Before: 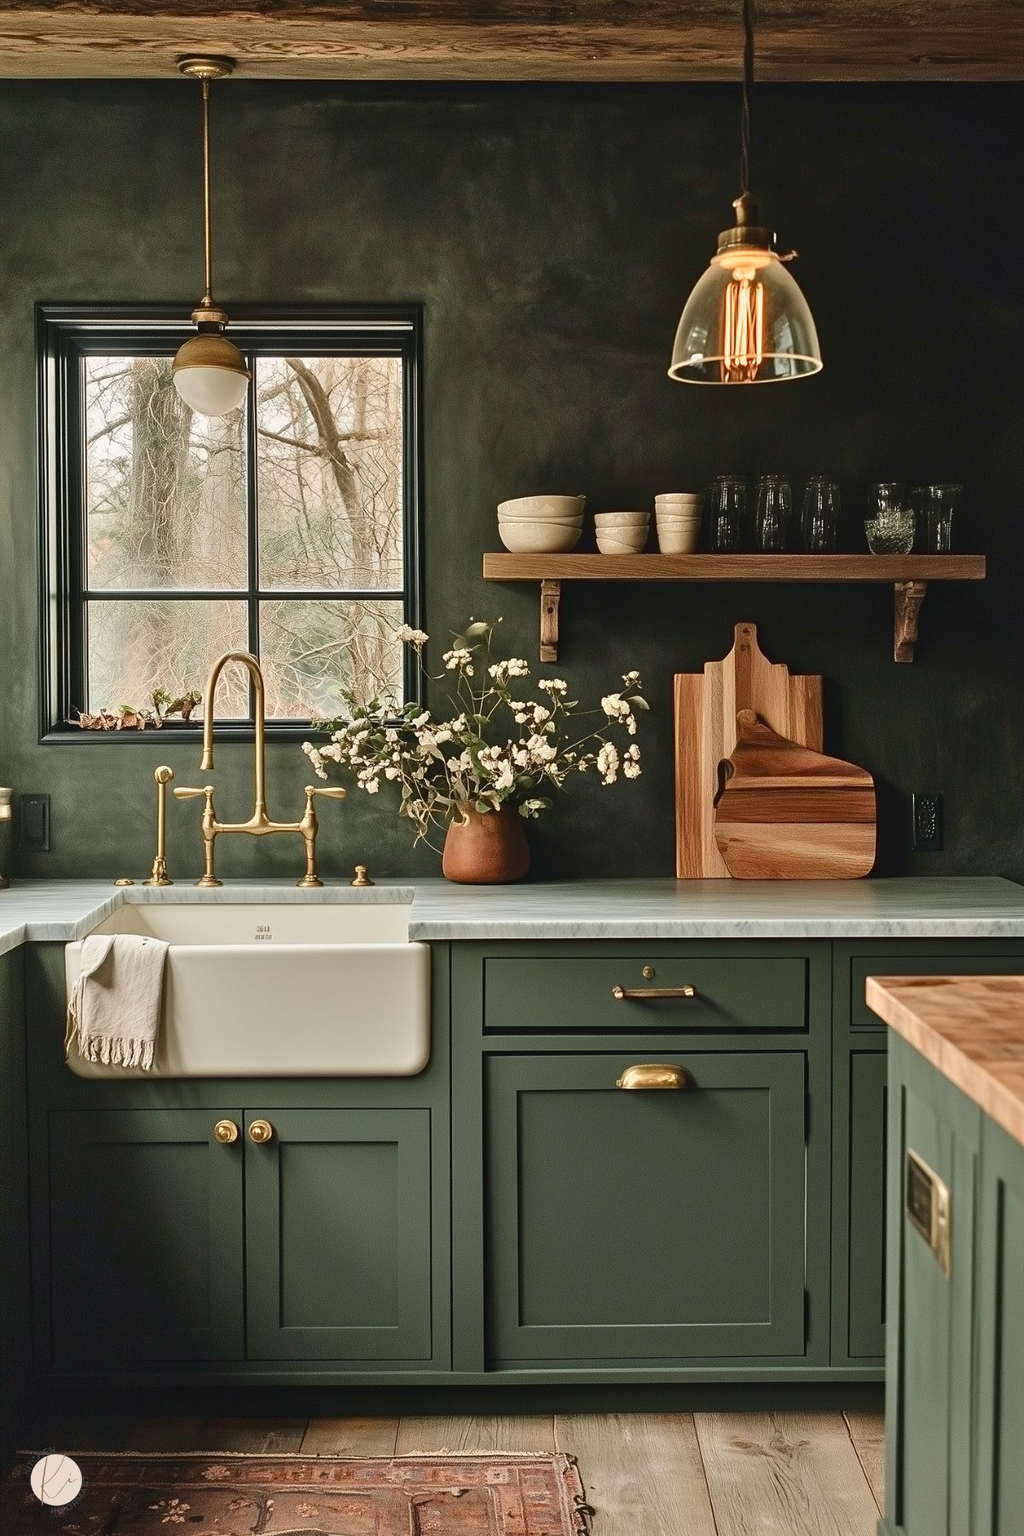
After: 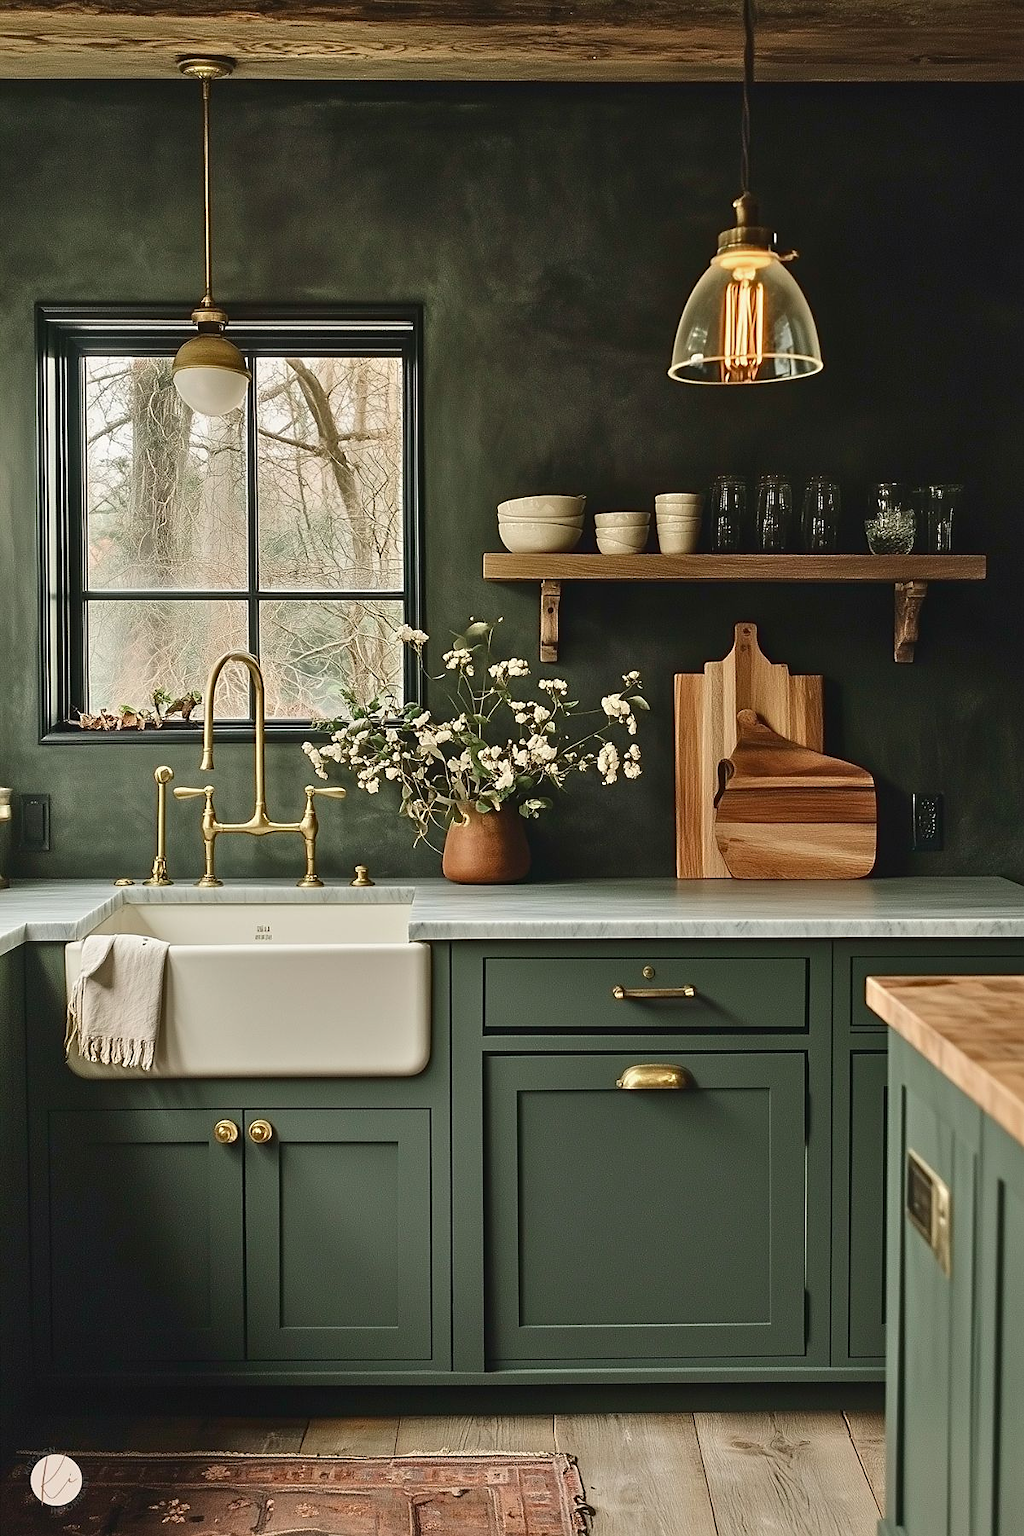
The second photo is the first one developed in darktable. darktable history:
sharpen: radius 1.462, amount 0.393, threshold 1.643
color zones: curves: ch2 [(0, 0.5) (0.143, 0.517) (0.286, 0.571) (0.429, 0.522) (0.571, 0.5) (0.714, 0.5) (0.857, 0.5) (1, 0.5)]
